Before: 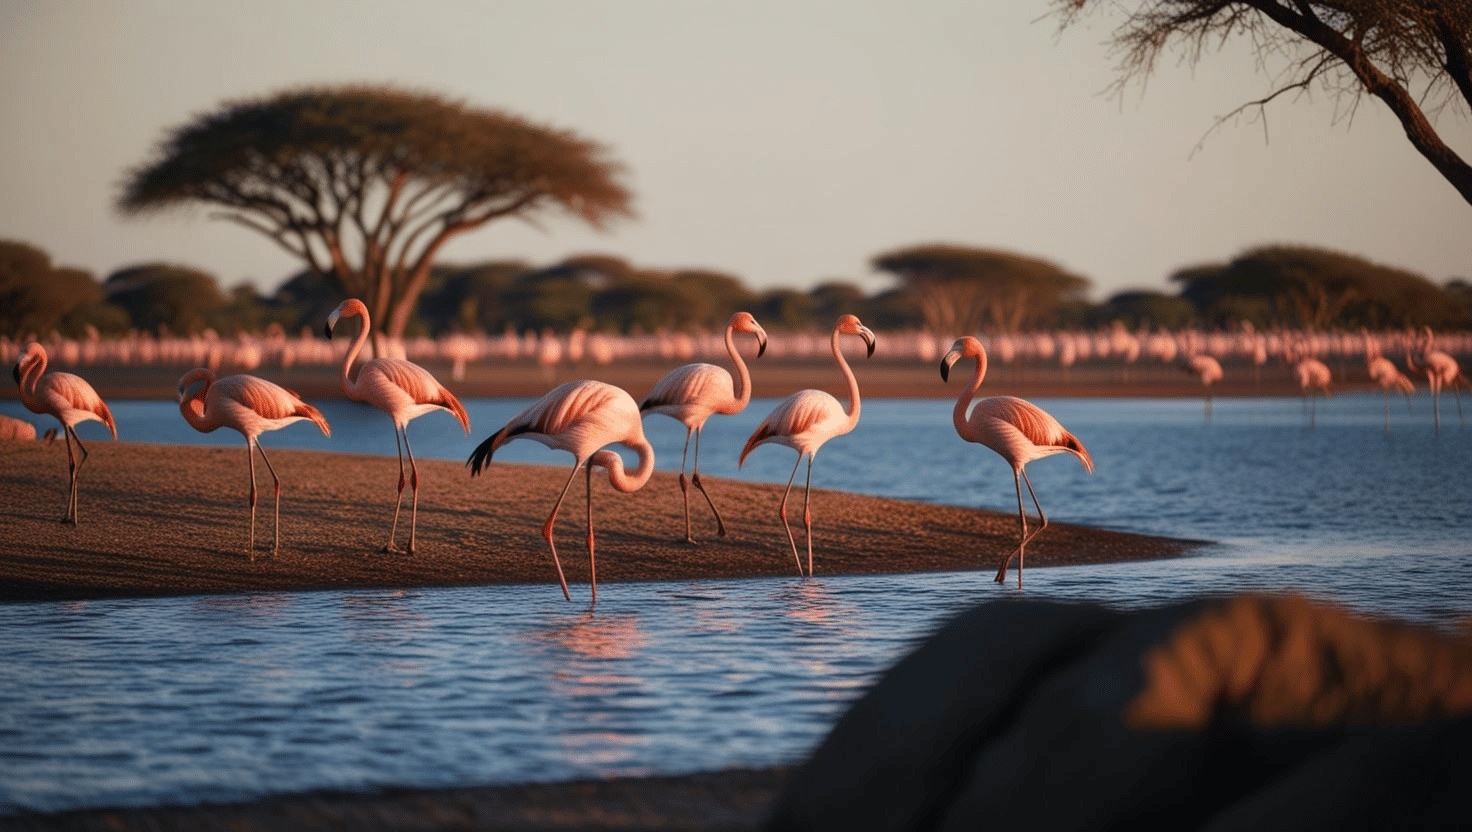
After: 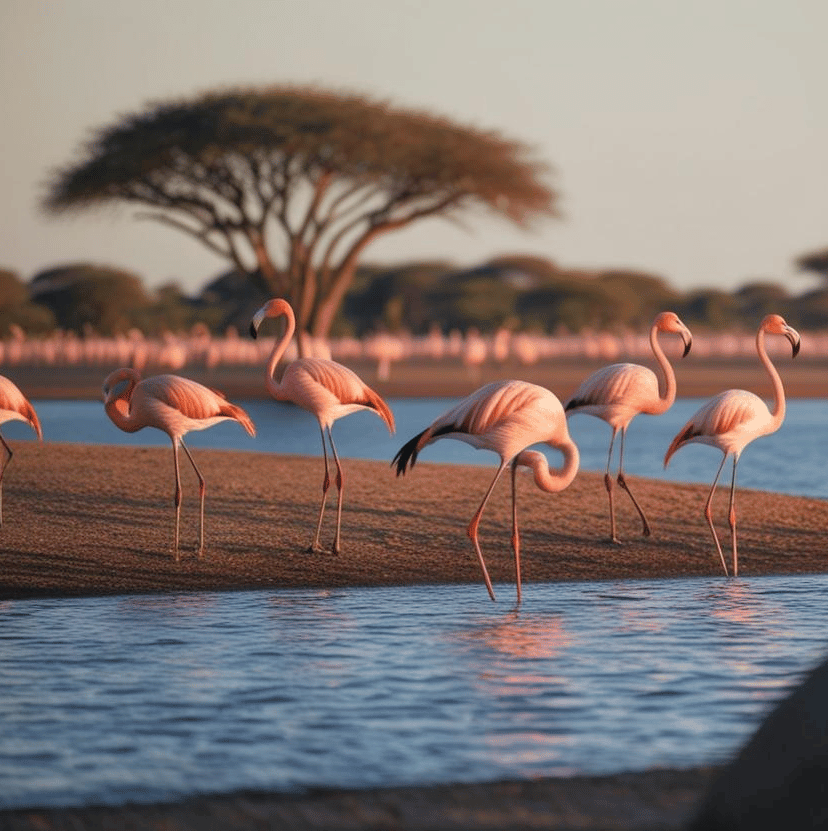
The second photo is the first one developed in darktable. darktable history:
crop: left 5.114%, right 38.589%
tone curve: curves: ch0 [(0, 0) (0.077, 0.082) (0.765, 0.73) (1, 1)]
contrast brightness saturation: brightness 0.13
